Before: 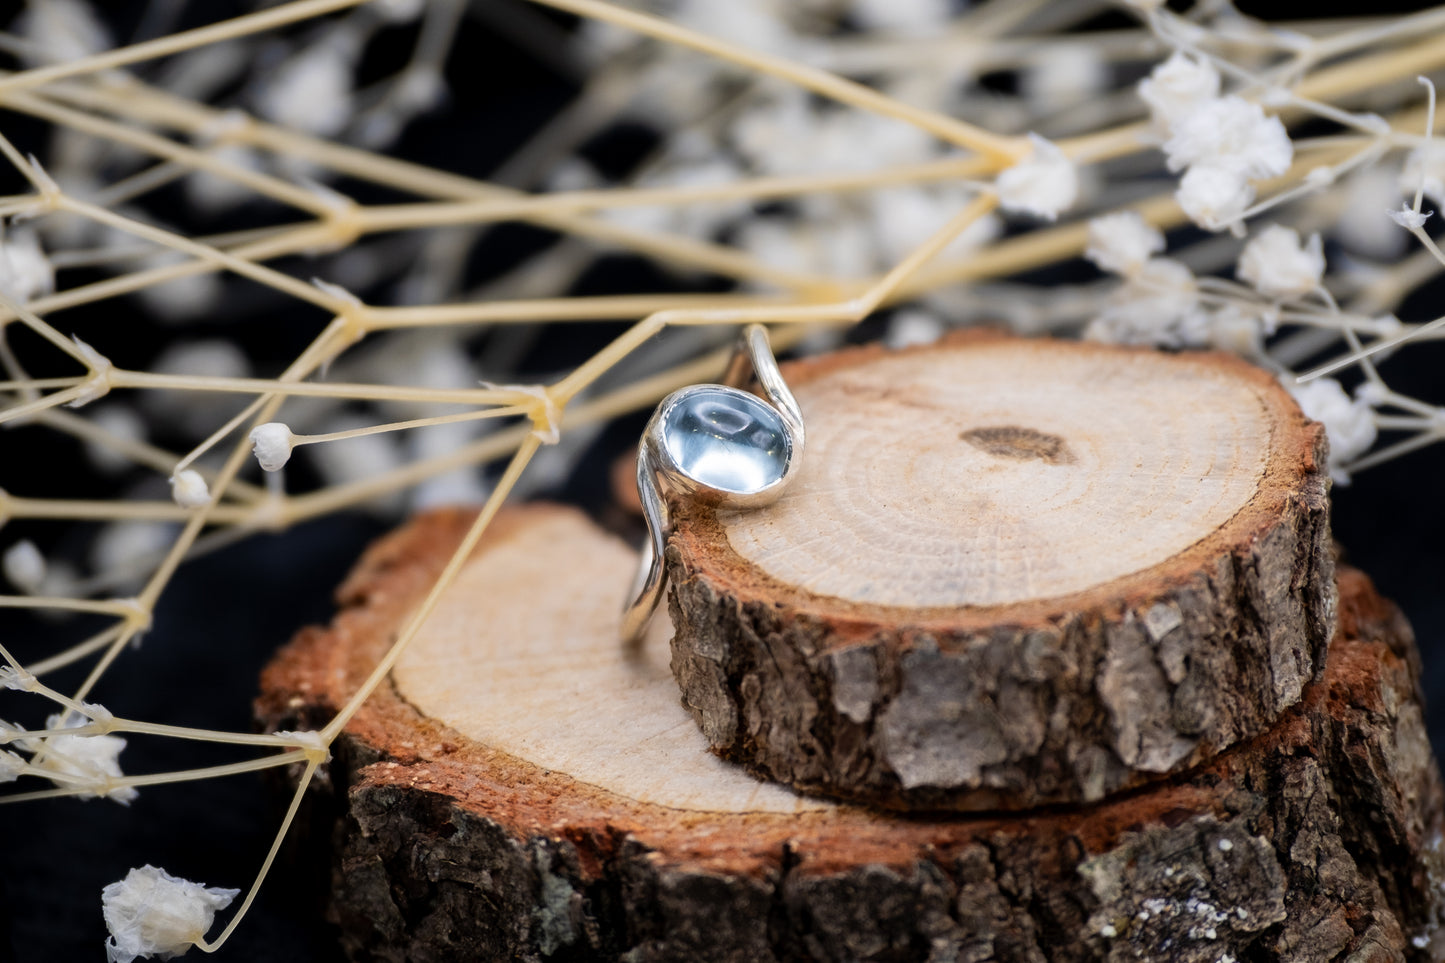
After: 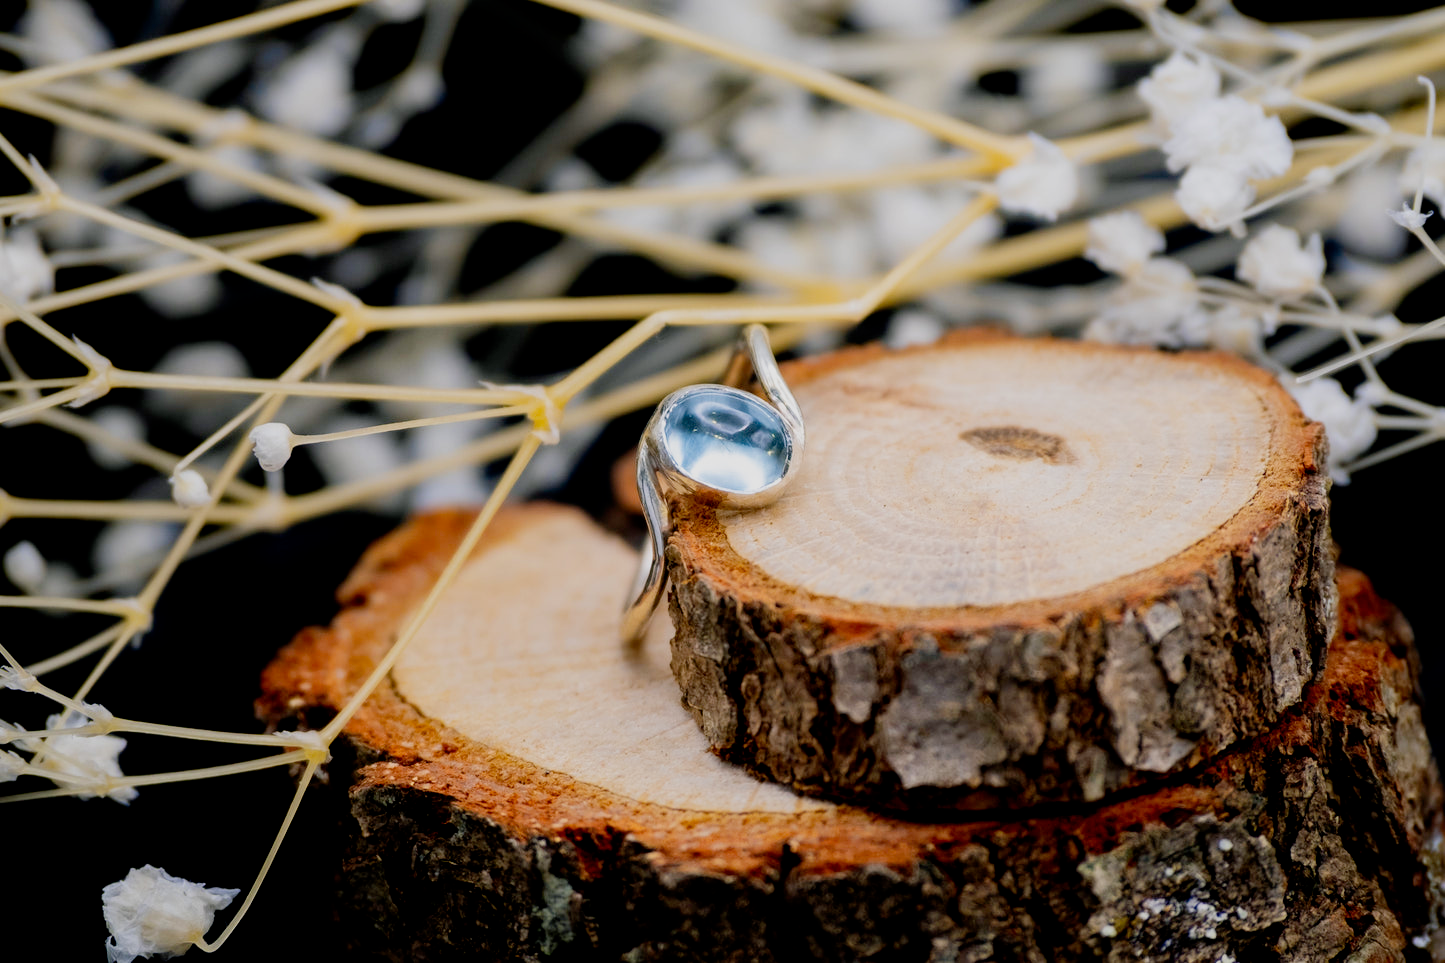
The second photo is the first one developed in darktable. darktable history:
color balance rgb: shadows lift › chroma 2.008%, shadows lift › hue 137.96°, linear chroma grading › global chroma 15.551%, perceptual saturation grading › global saturation 0.187%
filmic rgb: black relative exposure -7.75 EV, white relative exposure 4.42 EV, threshold 5.98 EV, target black luminance 0%, hardness 3.76, latitude 50.59%, contrast 1.062, highlights saturation mix 8.73%, shadows ↔ highlights balance -0.226%, preserve chrominance no, color science v4 (2020), contrast in shadows soft, contrast in highlights soft, enable highlight reconstruction true
